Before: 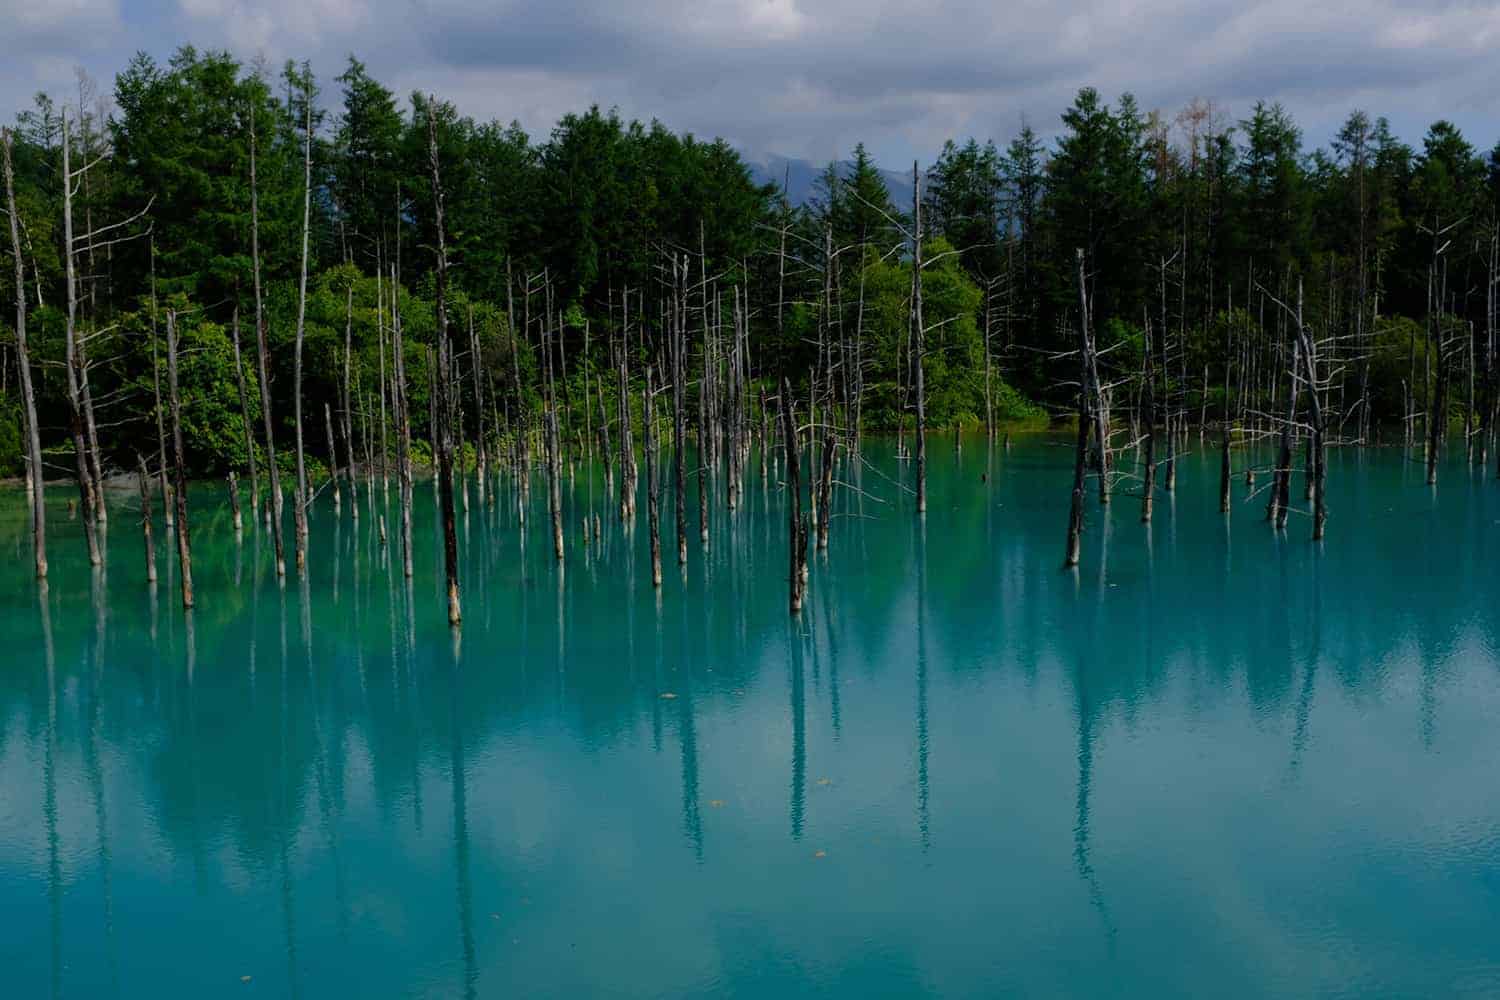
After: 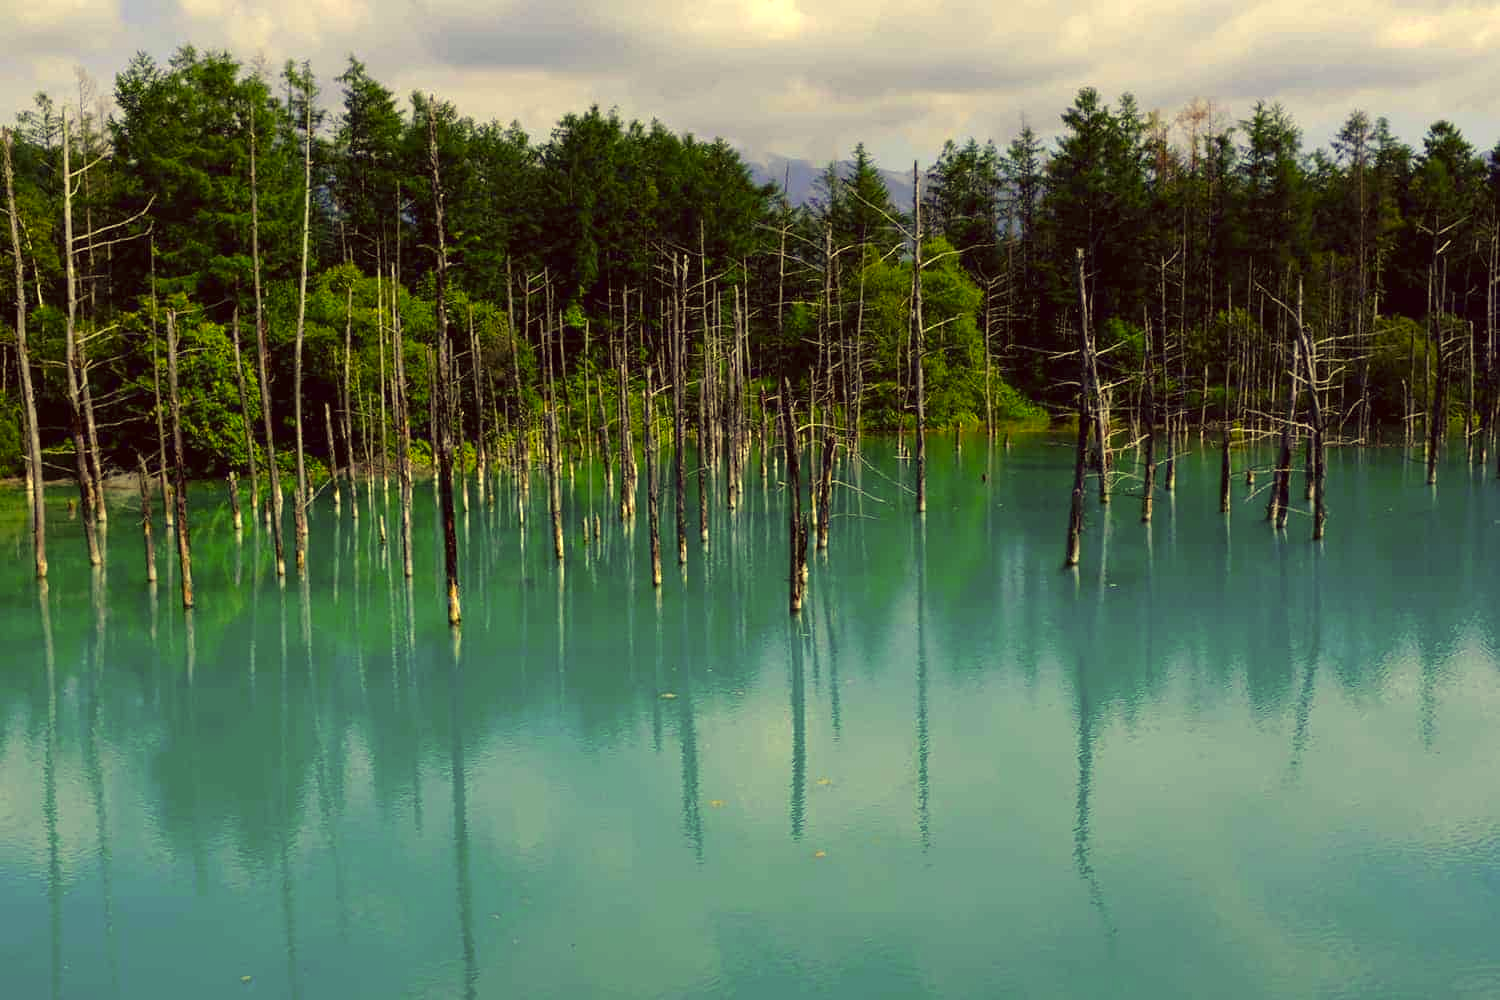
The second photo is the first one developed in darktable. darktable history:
exposure: black level correction 0, exposure 1 EV, compensate exposure bias true, compensate highlight preservation false
color correction: highlights a* -0.482, highlights b* 40, shadows a* 9.8, shadows b* -0.161
